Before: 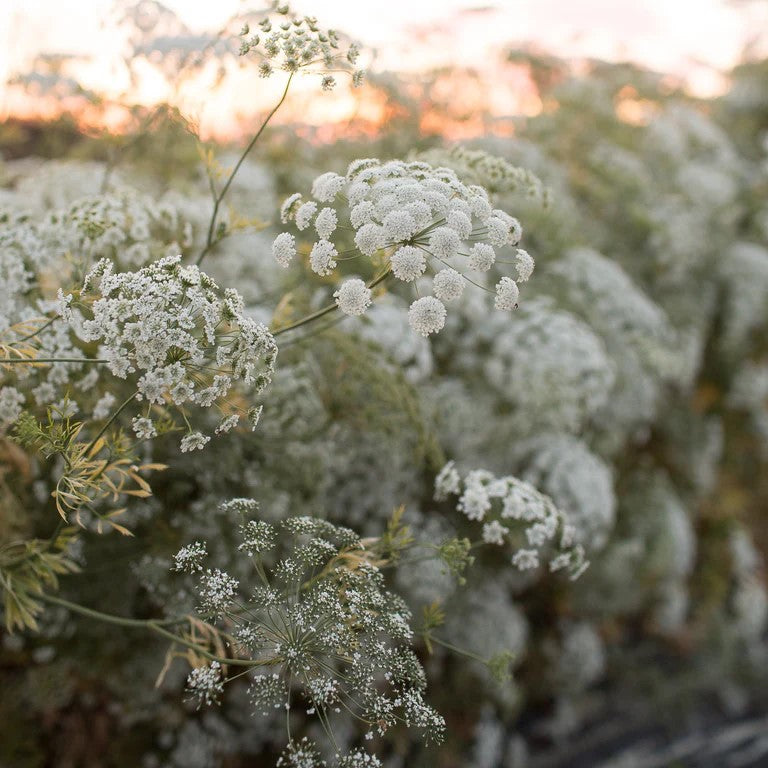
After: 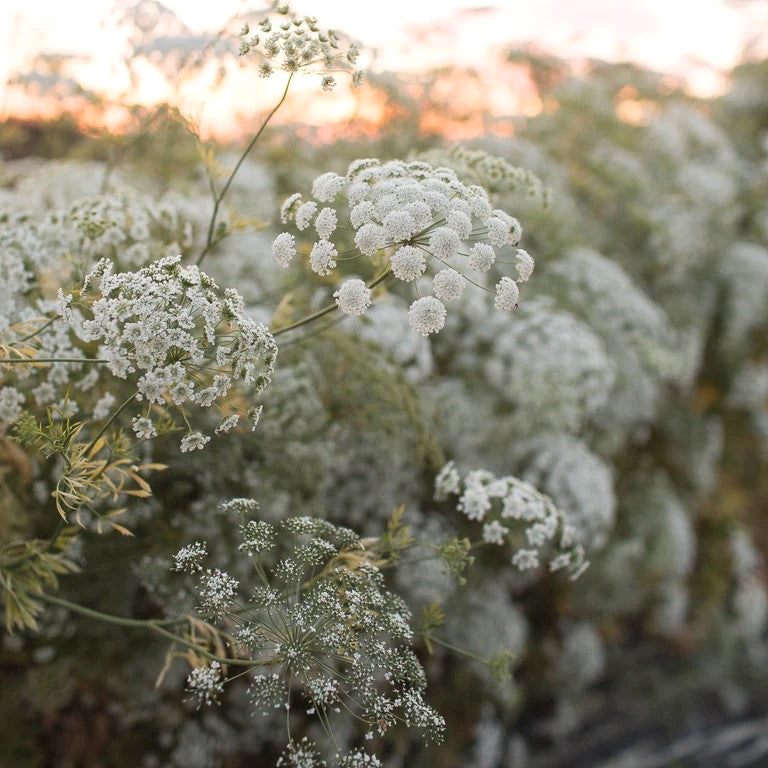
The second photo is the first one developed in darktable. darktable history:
exposure: black level correction -0.003, exposure 0.047 EV, compensate highlight preservation false
